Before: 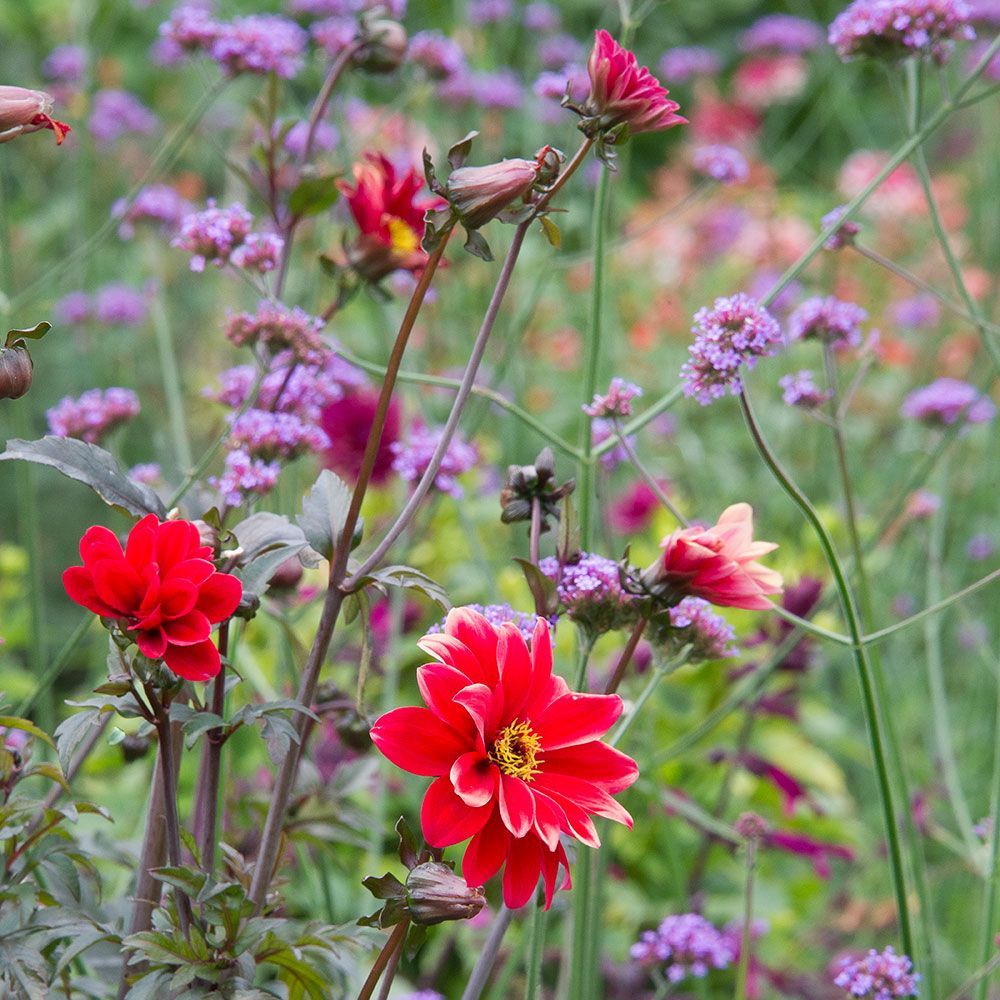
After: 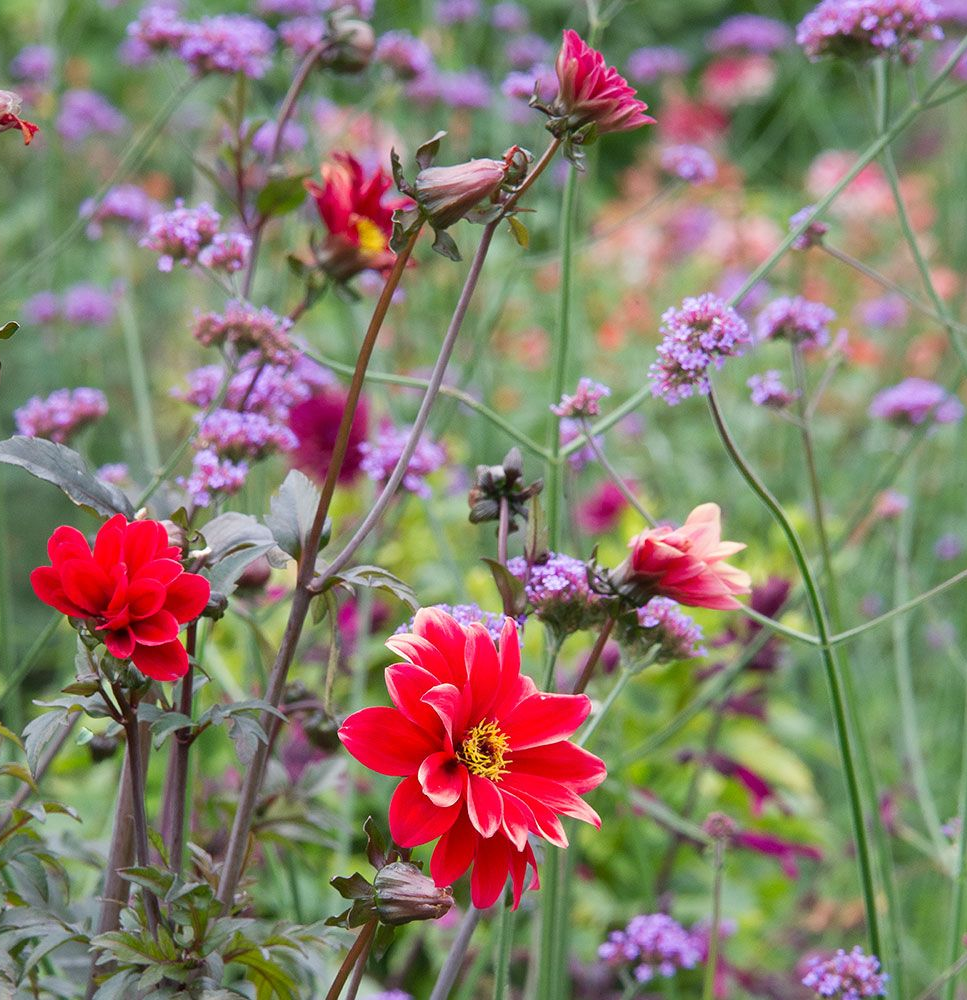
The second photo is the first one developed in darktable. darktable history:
shadows and highlights: shadows -23.08, highlights 46.15, soften with gaussian
crop and rotate: left 3.238%
